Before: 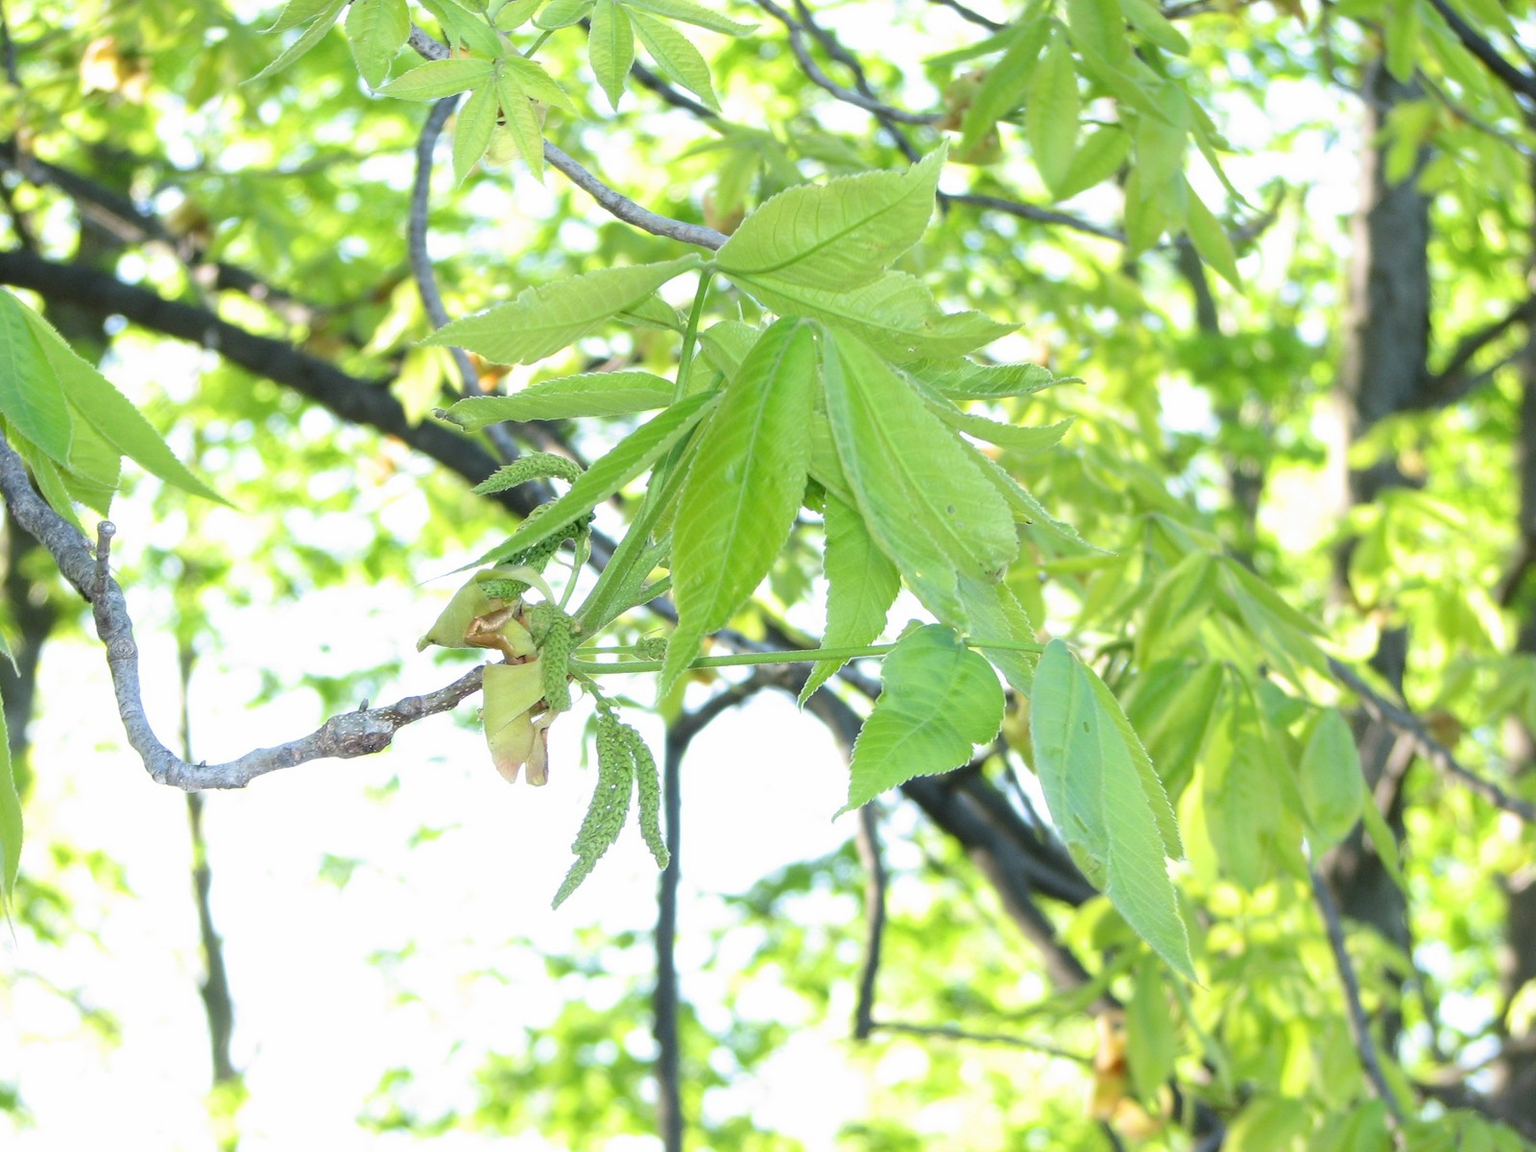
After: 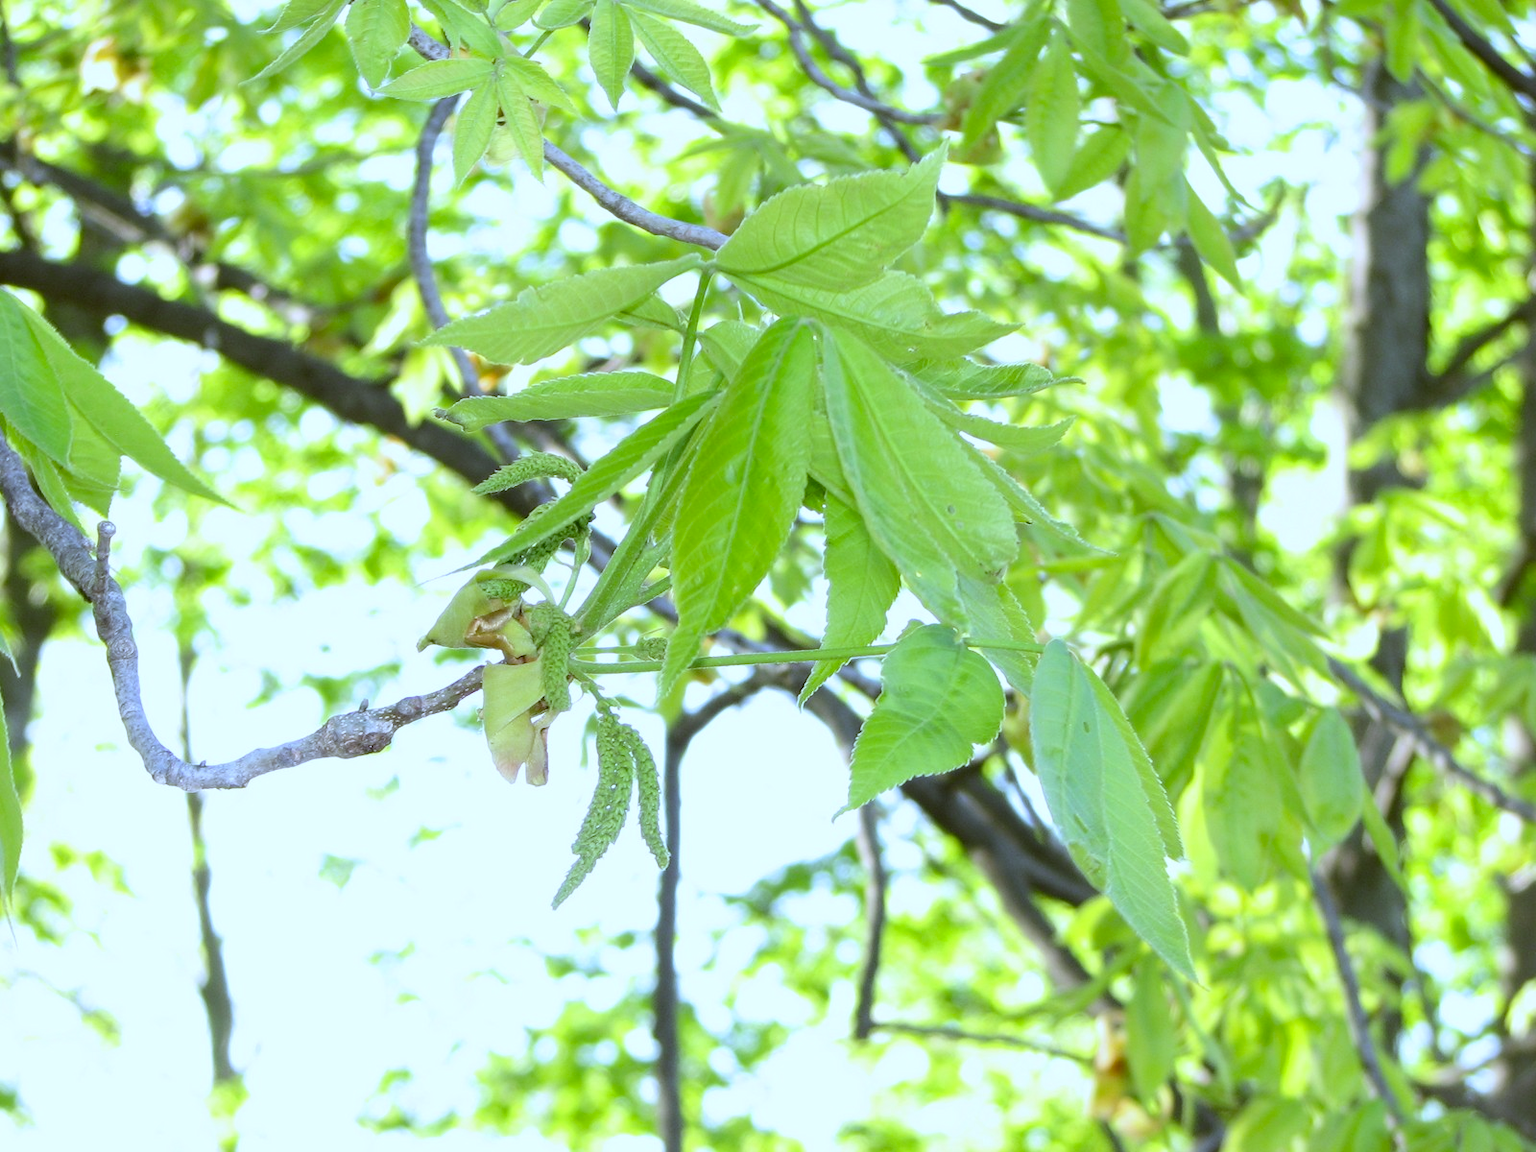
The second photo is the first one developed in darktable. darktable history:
color correction: highlights a* -1.43, highlights b* 10.12, shadows a* 0.395, shadows b* 19.35
tone equalizer: on, module defaults
white balance: red 0.871, blue 1.249
